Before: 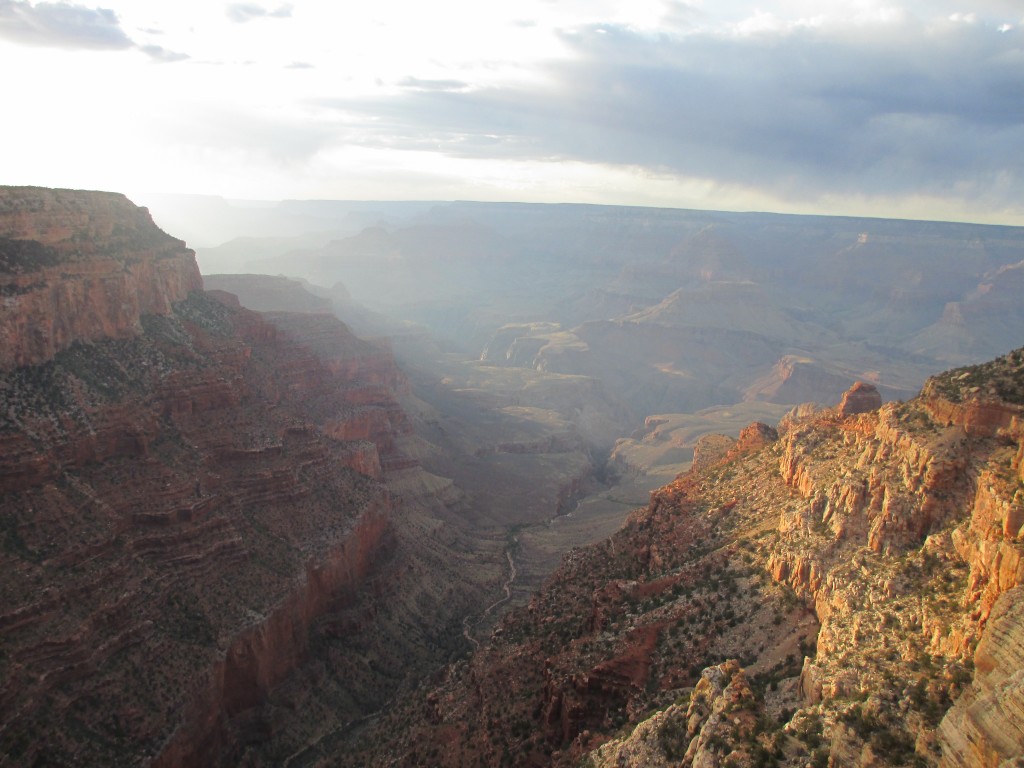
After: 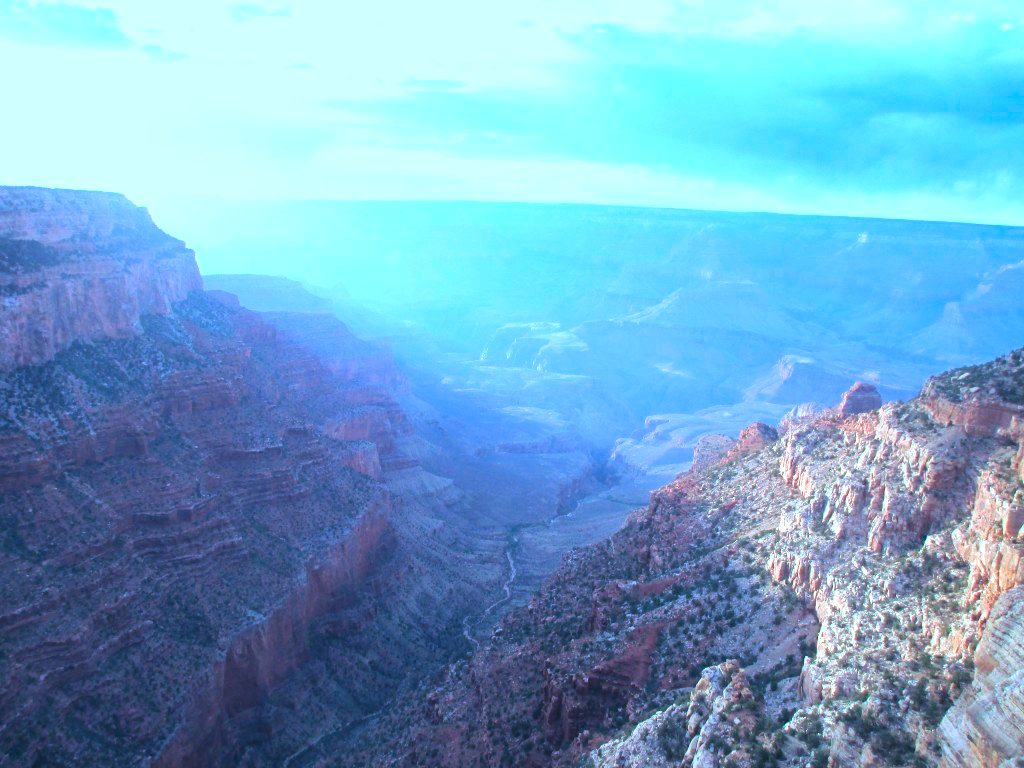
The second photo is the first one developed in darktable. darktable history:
color calibration: illuminant as shot in camera, x 0.461, y 0.42, temperature 2693.2 K
exposure: exposure 0.996 EV, compensate highlight preservation false
